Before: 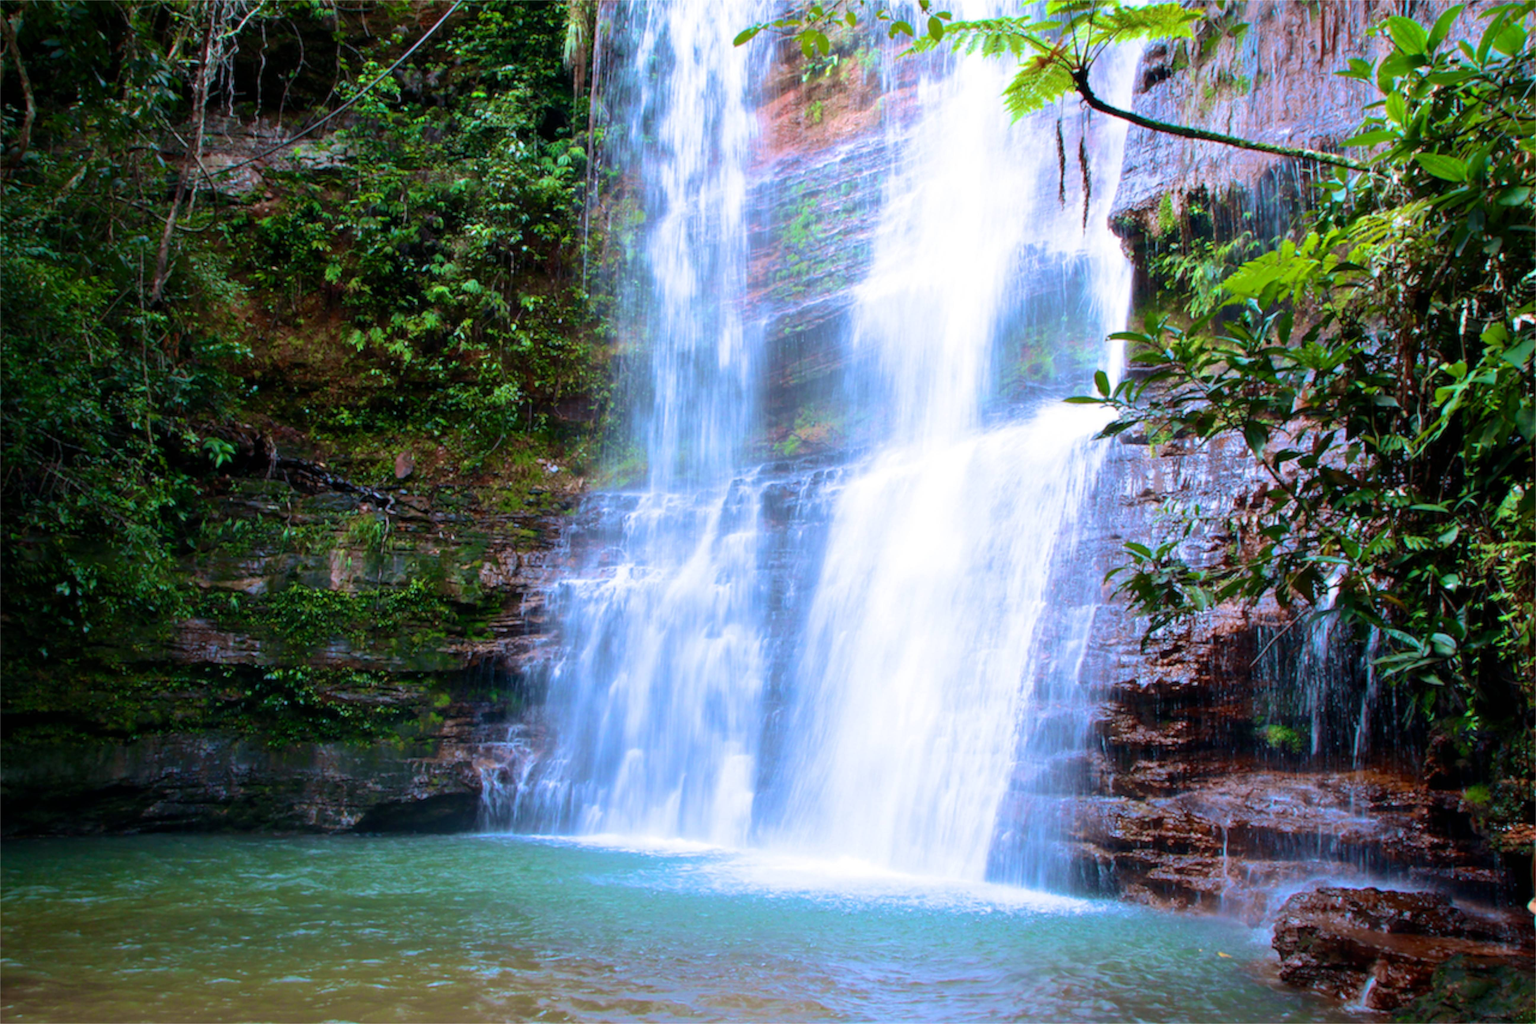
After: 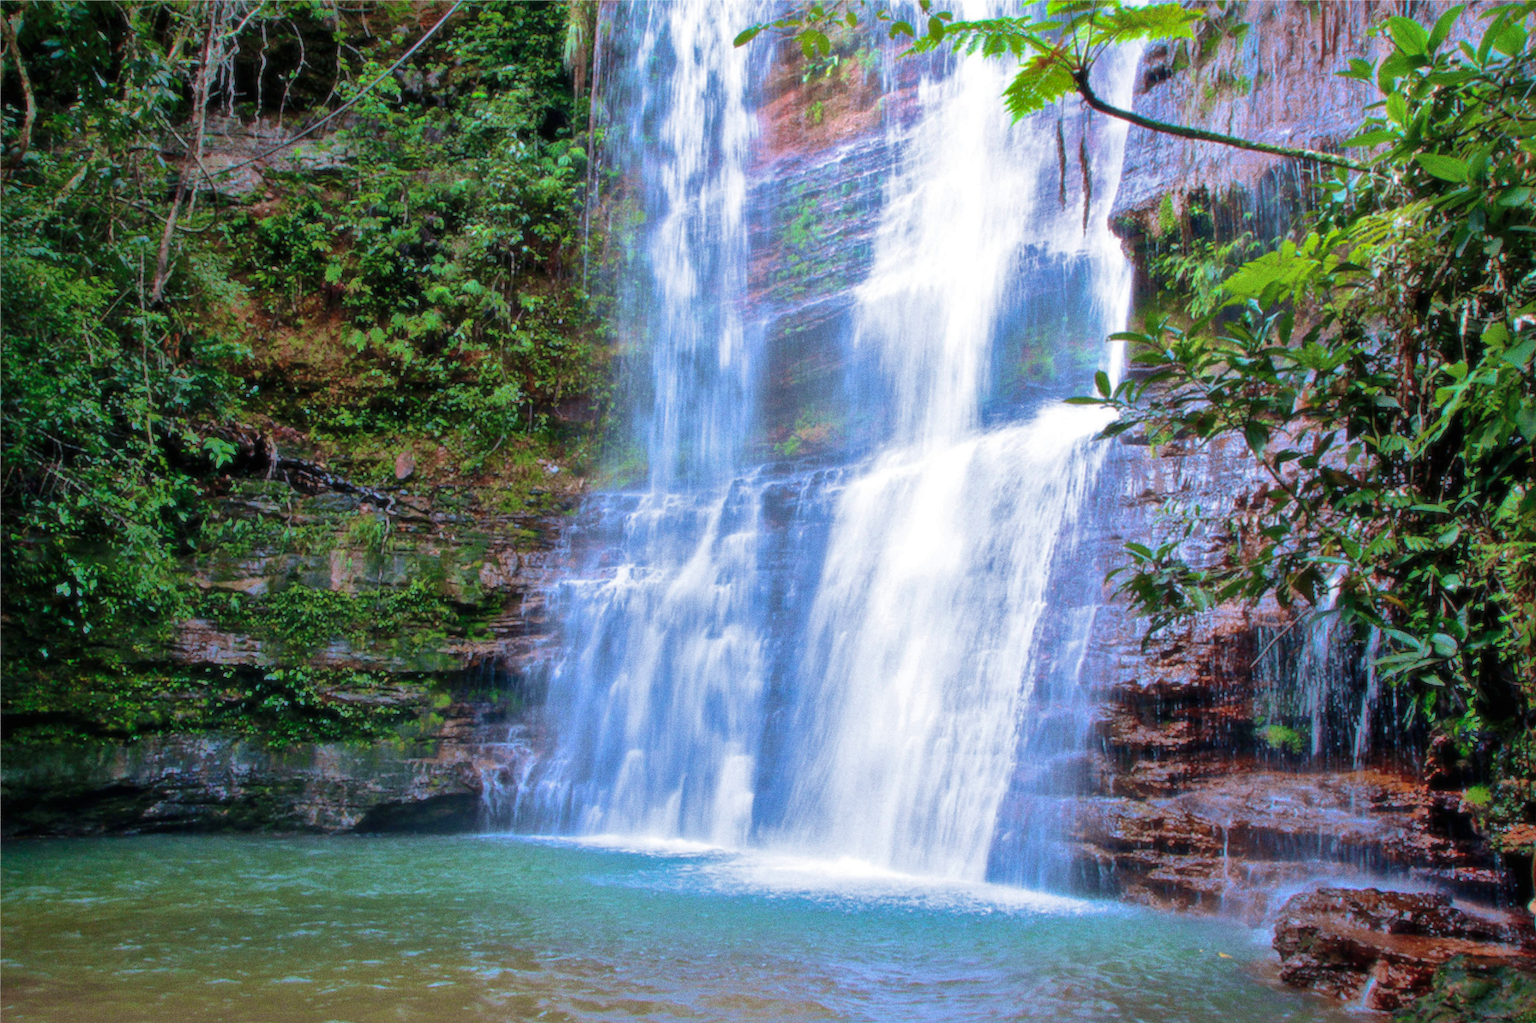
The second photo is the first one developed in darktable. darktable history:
shadows and highlights: shadows 60, highlights -60
soften: size 10%, saturation 50%, brightness 0.2 EV, mix 10%
grain: coarseness 8.68 ISO, strength 31.94%
